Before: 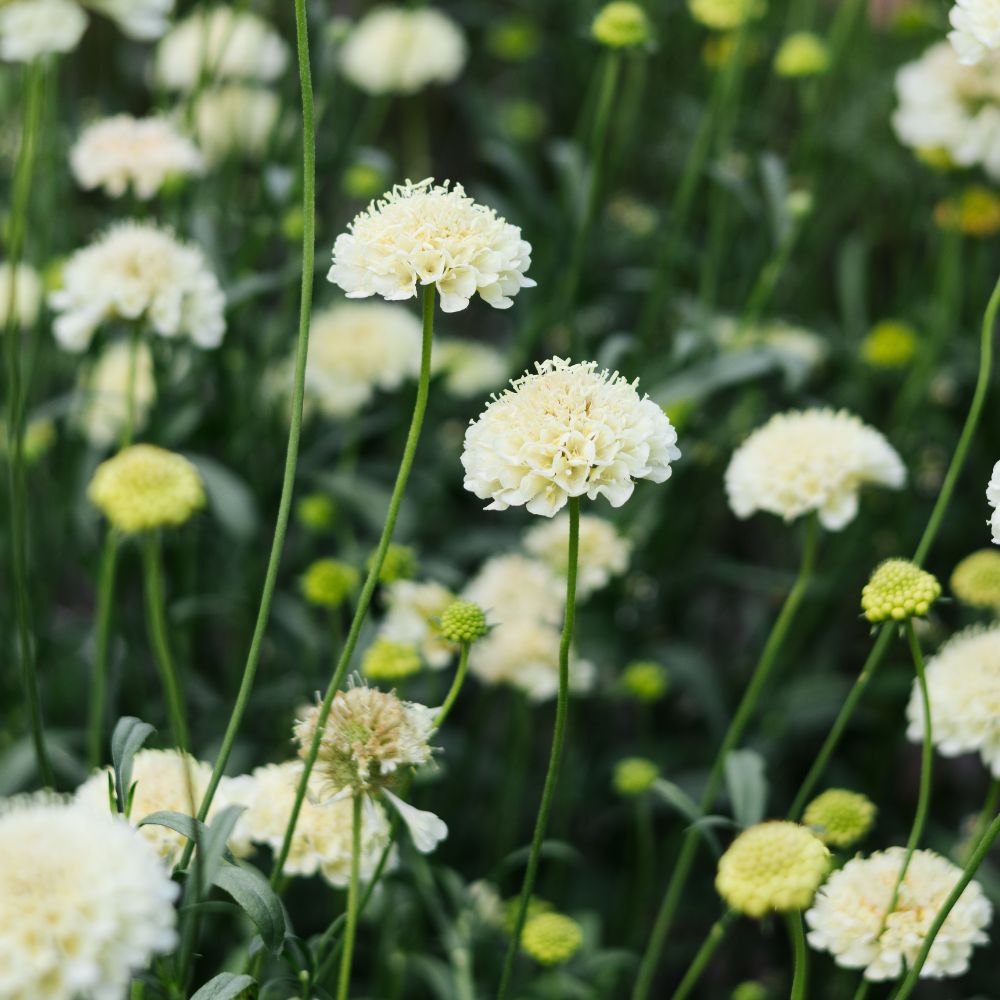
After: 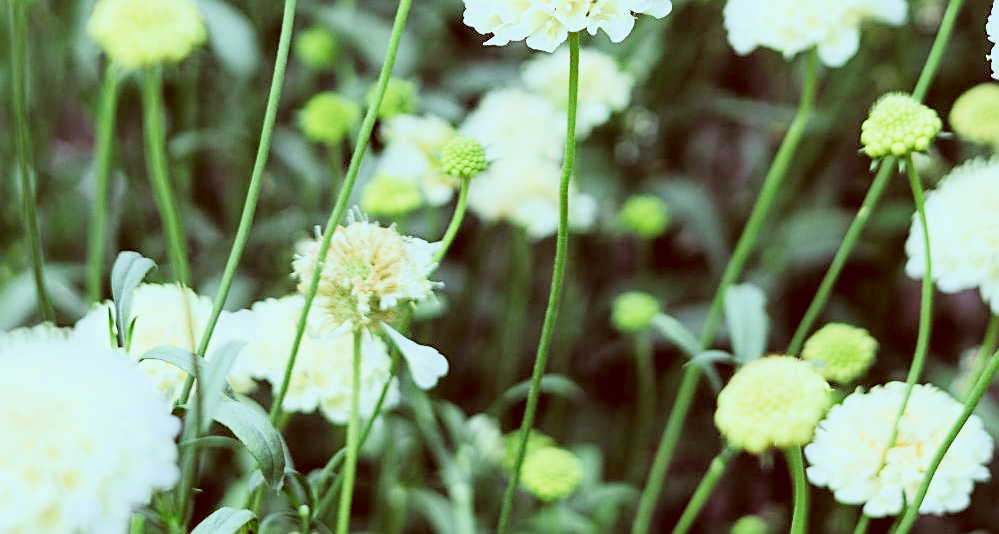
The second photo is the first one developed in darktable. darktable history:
color calibration: gray › normalize channels true, x 0.372, y 0.386, temperature 4286.34 K, gamut compression 0.025
color correction: highlights a* -7.25, highlights b* -0.174, shadows a* 20.32, shadows b* 11.67
tone equalizer: -8 EV -0.439 EV, -7 EV -0.412 EV, -6 EV -0.369 EV, -5 EV -0.21 EV, -3 EV 0.198 EV, -2 EV 0.304 EV, -1 EV 0.404 EV, +0 EV 0.442 EV
sharpen: on, module defaults
exposure: black level correction 0, exposure 1.62 EV, compensate exposure bias true, compensate highlight preservation false
filmic rgb: black relative exposure -6.95 EV, white relative exposure 5.62 EV, hardness 2.85
crop and rotate: top 46.586%, right 0.086%
